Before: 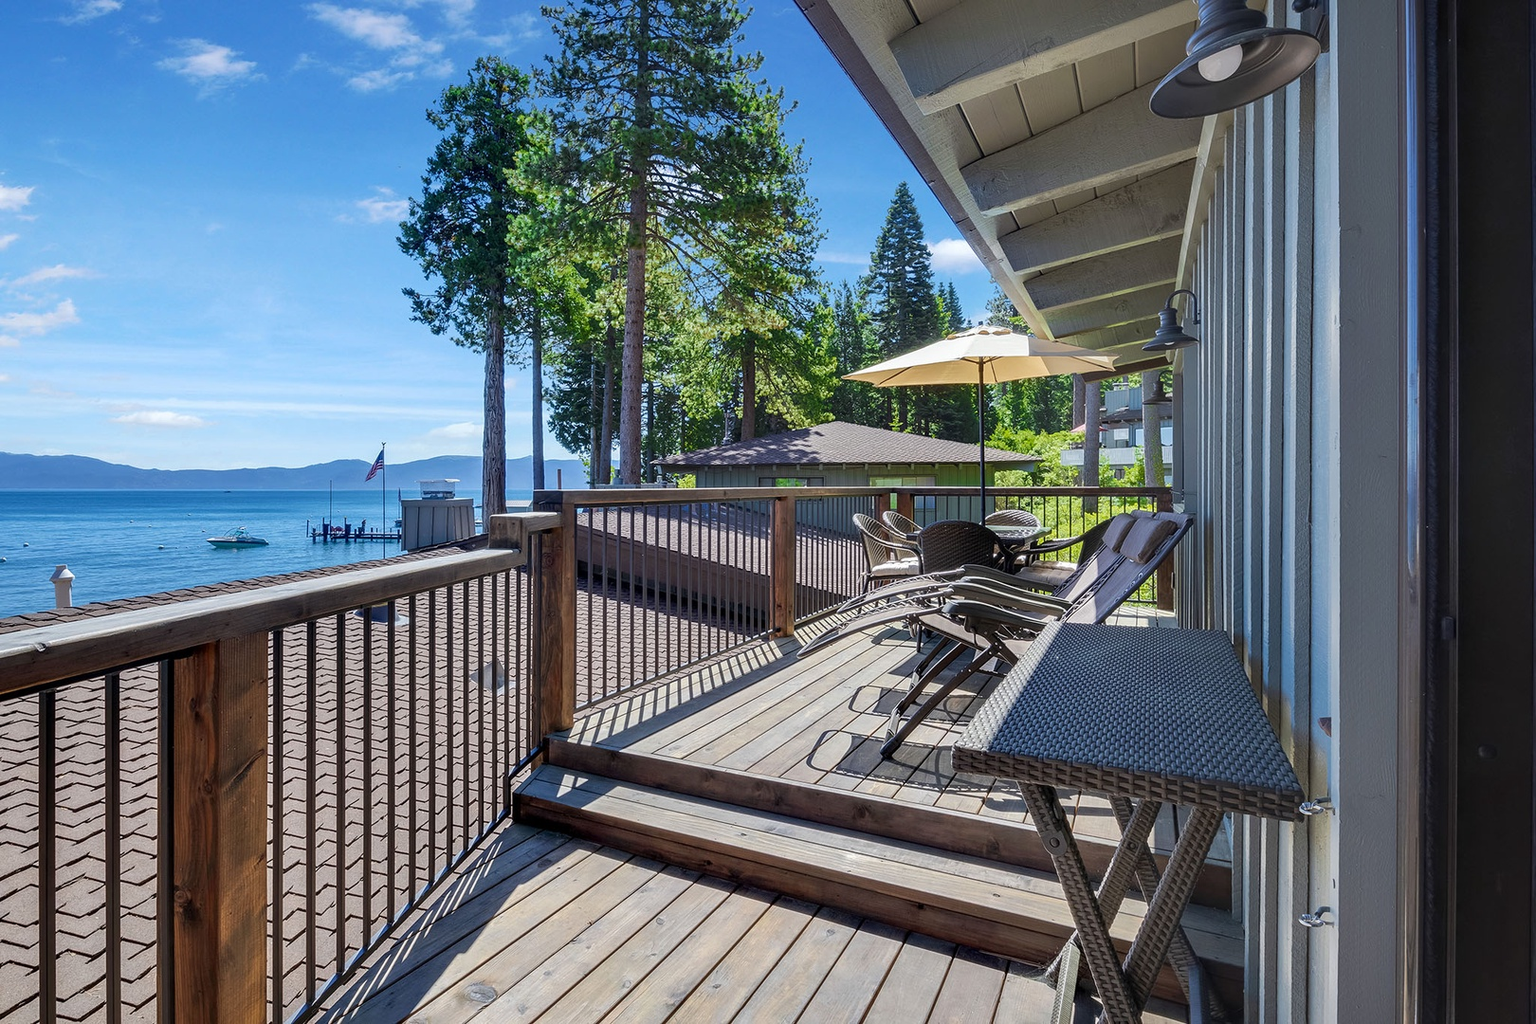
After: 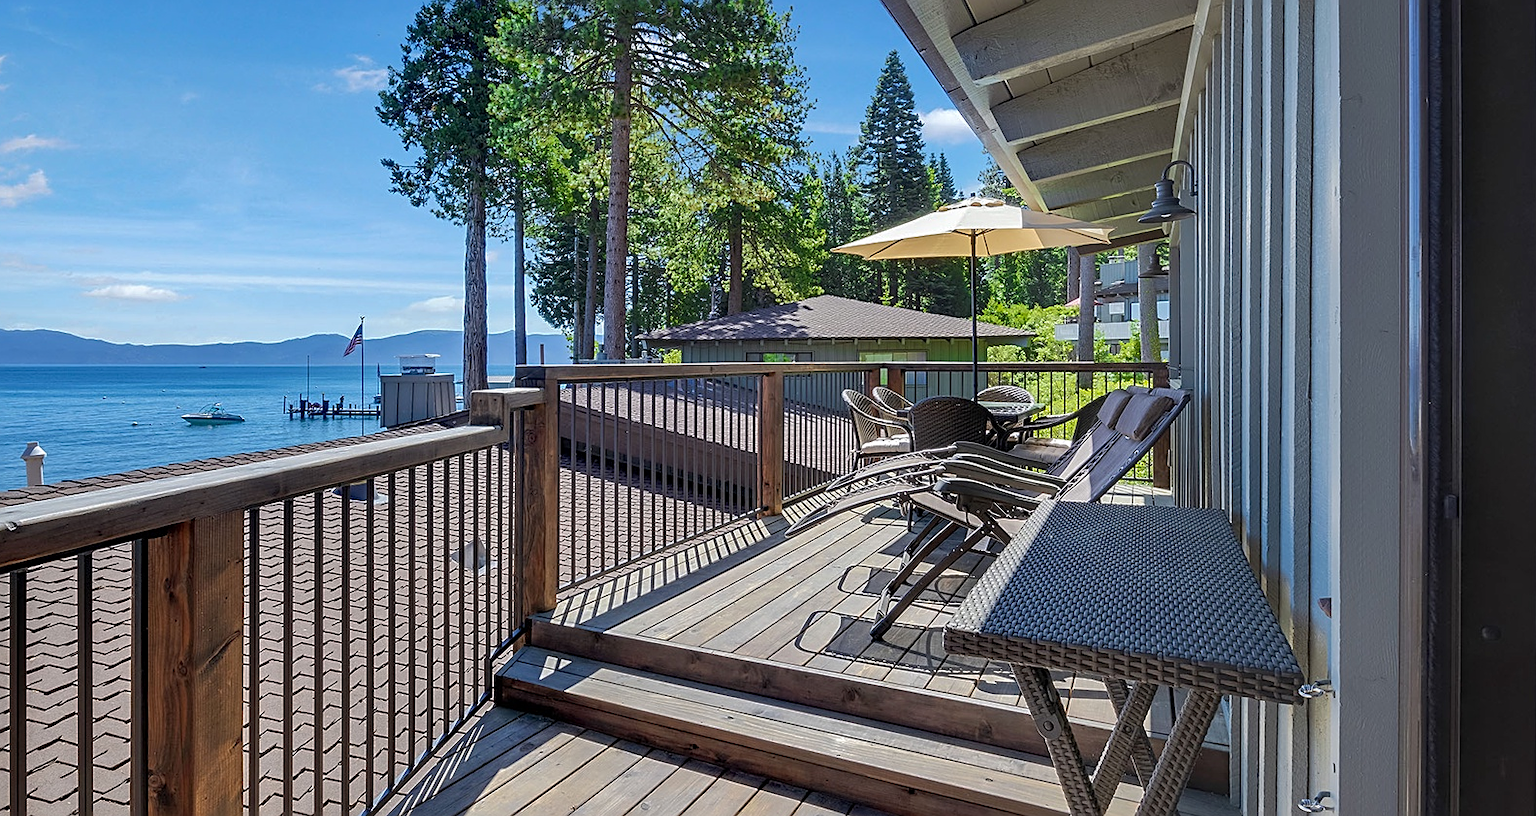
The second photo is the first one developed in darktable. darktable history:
crop and rotate: left 1.956%, top 12.999%, right 0.208%, bottom 8.971%
tone equalizer: on, module defaults
shadows and highlights: shadows 29.82
sharpen: radius 1.978
